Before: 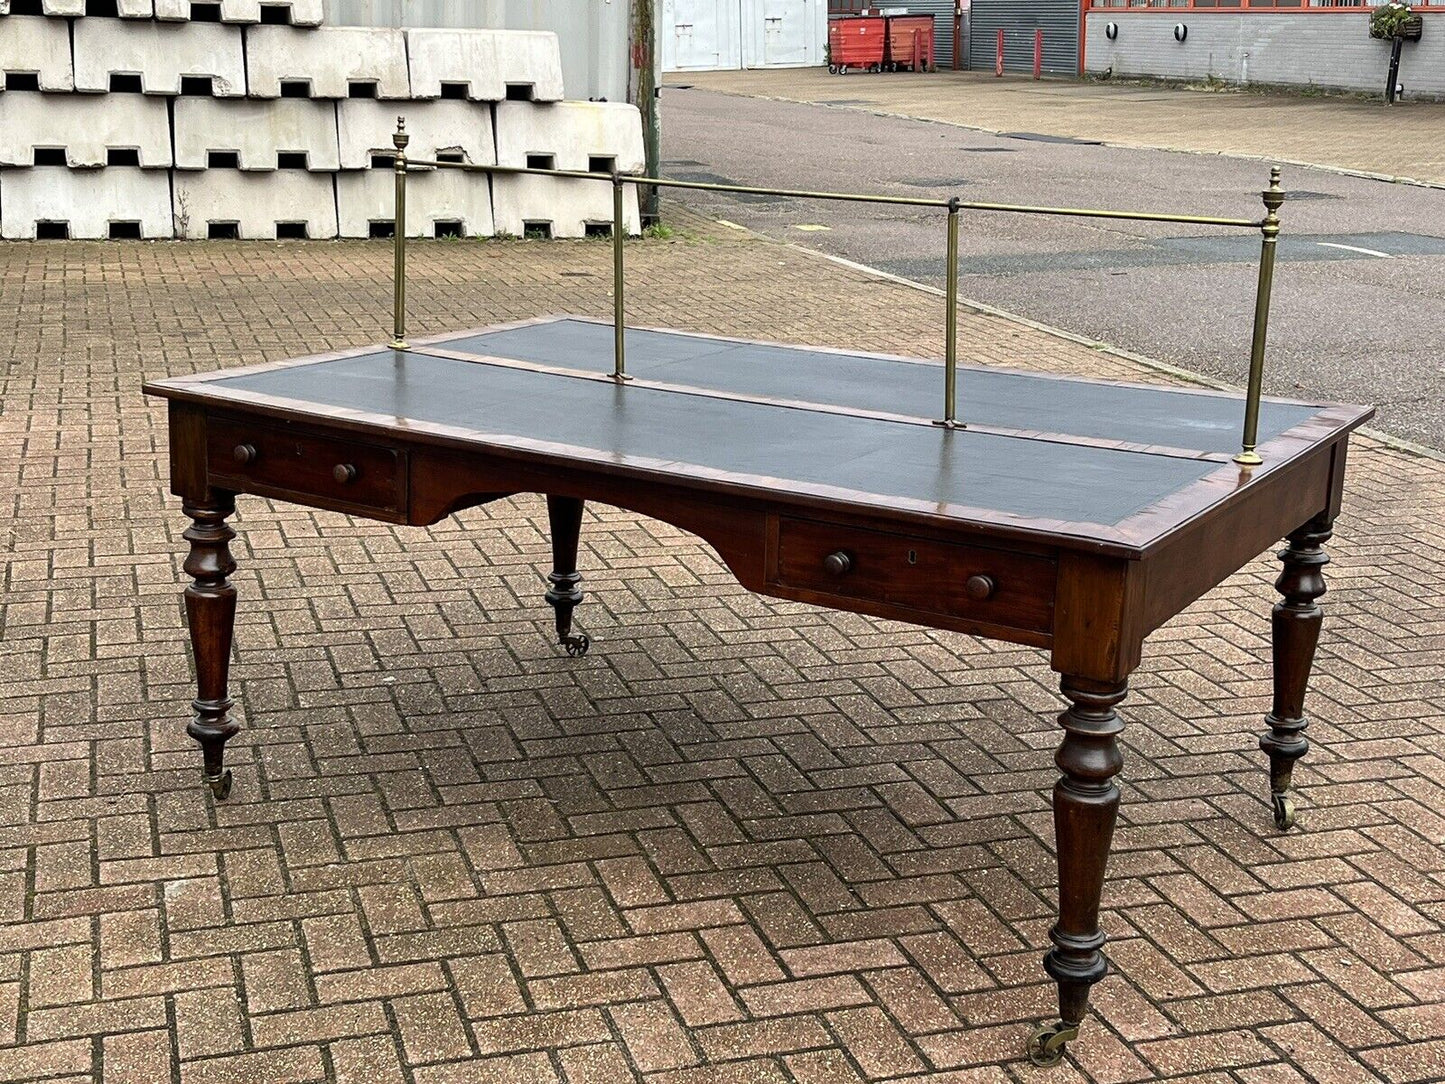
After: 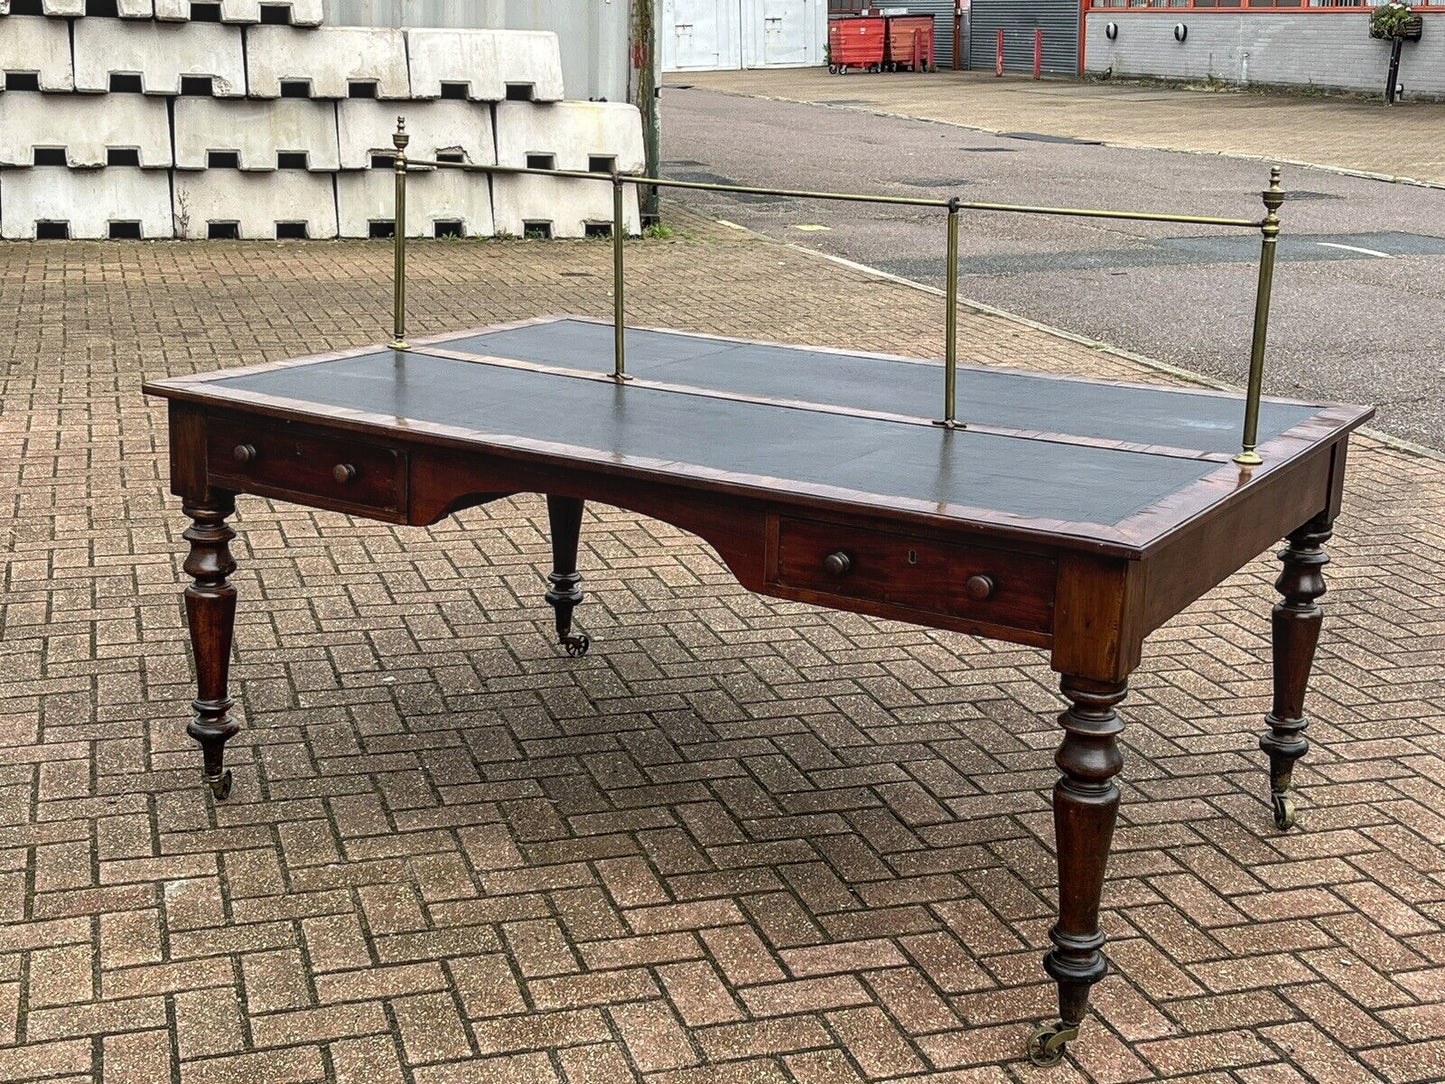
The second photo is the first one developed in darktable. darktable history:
local contrast: detail 118%
tone curve: curves: ch0 [(0, 0) (0.003, 0.013) (0.011, 0.017) (0.025, 0.028) (0.044, 0.049) (0.069, 0.07) (0.1, 0.103) (0.136, 0.143) (0.177, 0.186) (0.224, 0.232) (0.277, 0.282) (0.335, 0.333) (0.399, 0.405) (0.468, 0.477) (0.543, 0.54) (0.623, 0.627) (0.709, 0.709) (0.801, 0.798) (0.898, 0.902) (1, 1)], preserve colors none
color zones: curves: ch0 [(0, 0.48) (0.209, 0.398) (0.305, 0.332) (0.429, 0.493) (0.571, 0.5) (0.714, 0.5) (0.857, 0.5) (1, 0.48)]; ch1 [(0, 0.736) (0.143, 0.625) (0.225, 0.371) (0.429, 0.256) (0.571, 0.241) (0.714, 0.213) (0.857, 0.48) (1, 0.736)]; ch2 [(0, 0.448) (0.143, 0.498) (0.286, 0.5) (0.429, 0.5) (0.571, 0.5) (0.714, 0.5) (0.857, 0.5) (1, 0.448)], mix -94.25%
